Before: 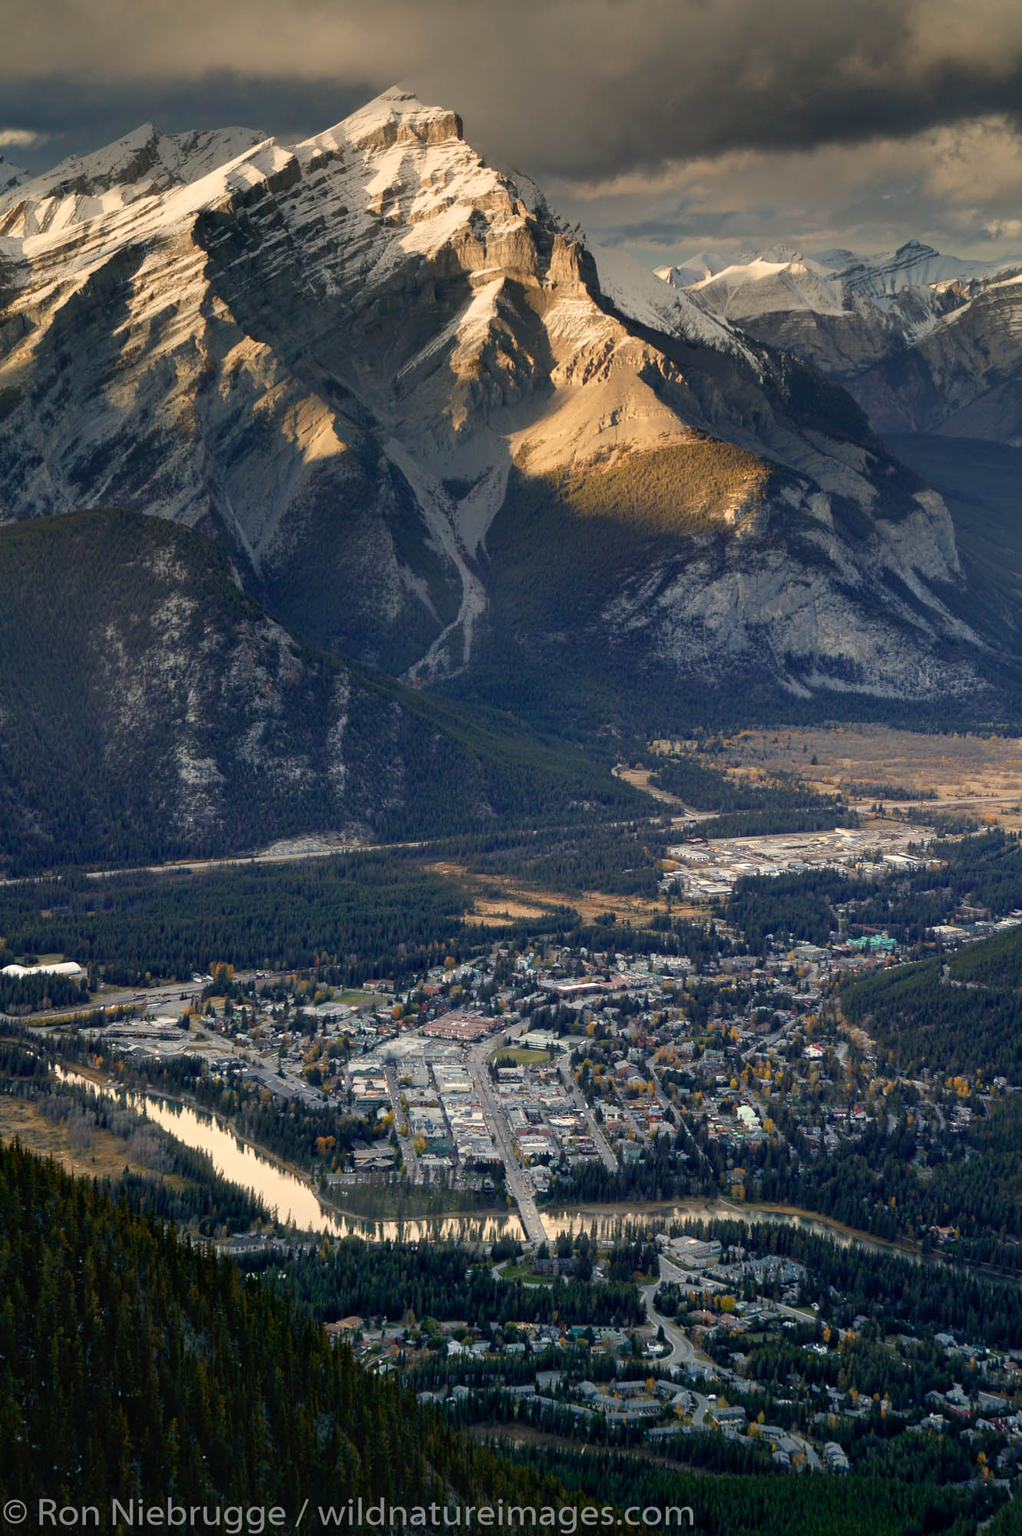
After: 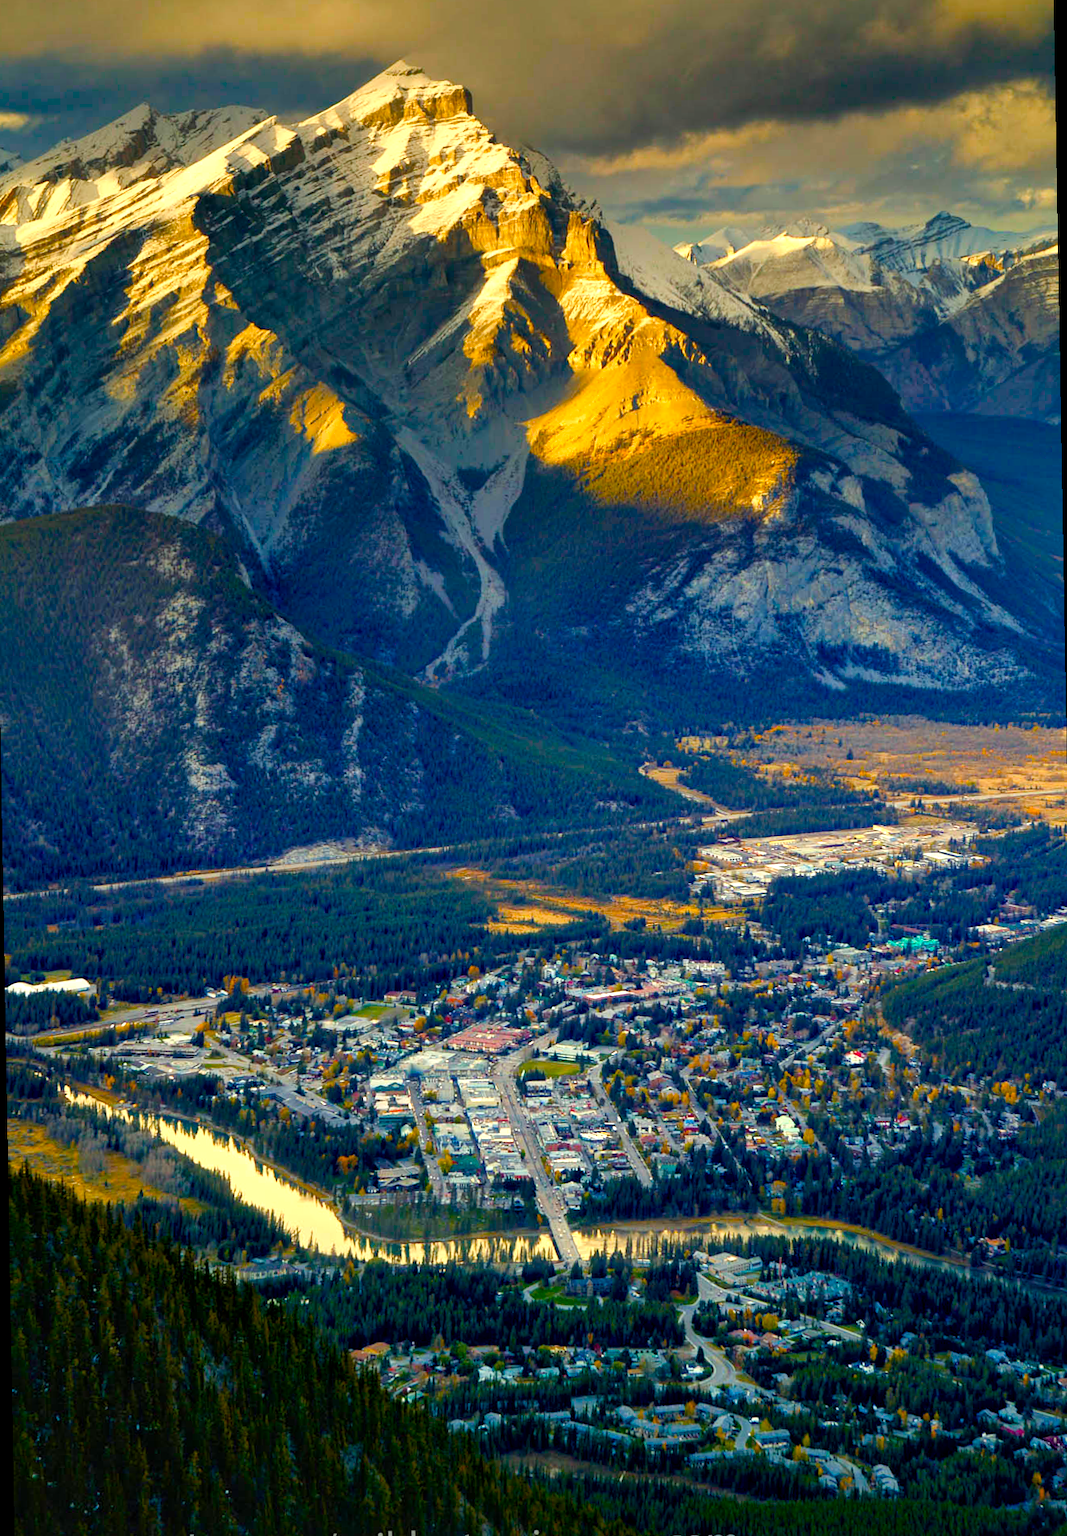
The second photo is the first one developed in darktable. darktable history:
color balance rgb: linear chroma grading › shadows 10%, linear chroma grading › highlights 10%, linear chroma grading › global chroma 15%, linear chroma grading › mid-tones 15%, perceptual saturation grading › global saturation 40%, perceptual saturation grading › highlights -25%, perceptual saturation grading › mid-tones 35%, perceptual saturation grading › shadows 35%, perceptual brilliance grading › global brilliance 11.29%, global vibrance 11.29%
color correction: highlights a* -4.73, highlights b* 5.06, saturation 0.97
contrast brightness saturation: saturation 0.18
rotate and perspective: rotation -1°, crop left 0.011, crop right 0.989, crop top 0.025, crop bottom 0.975
local contrast: mode bilateral grid, contrast 20, coarseness 50, detail 132%, midtone range 0.2
white balance: emerald 1
